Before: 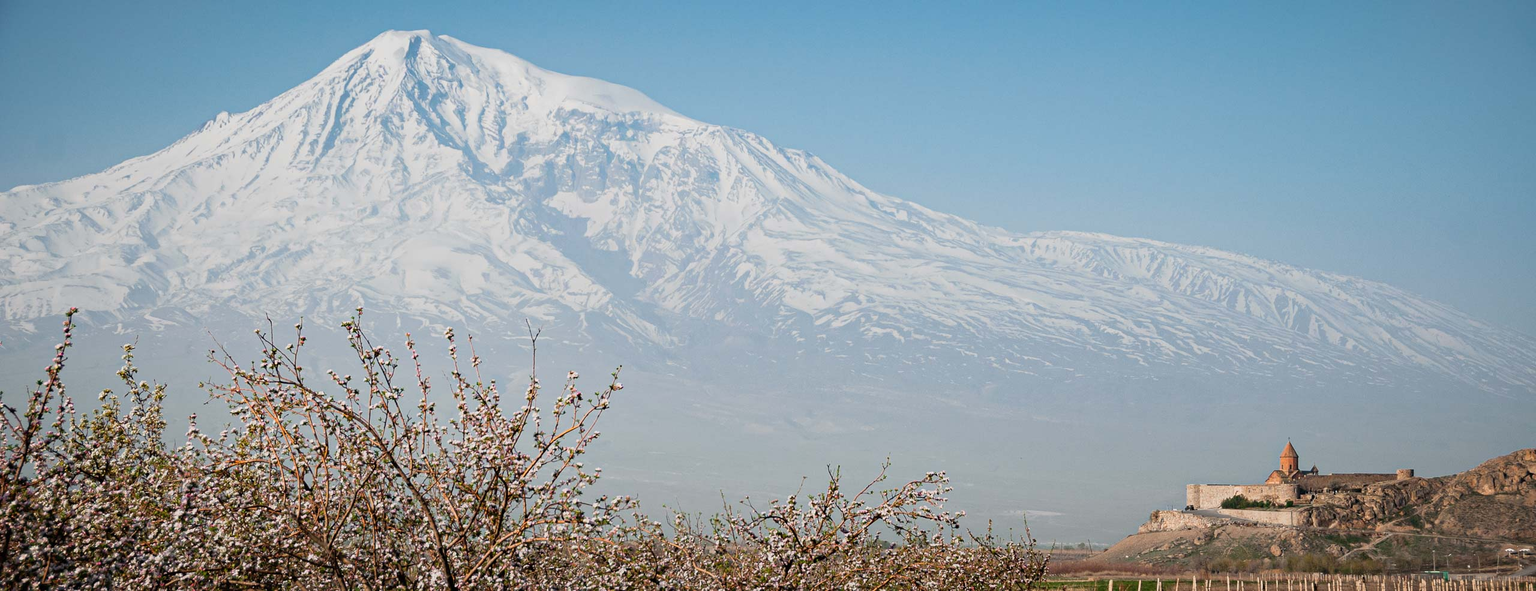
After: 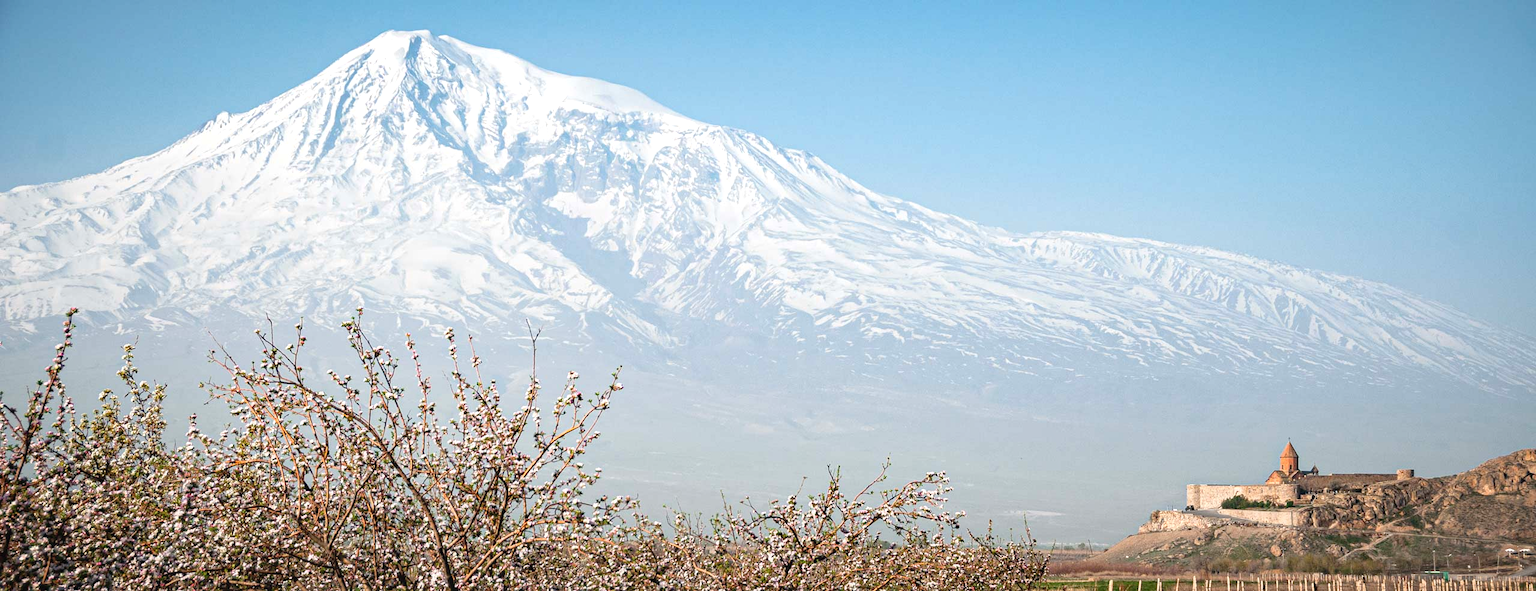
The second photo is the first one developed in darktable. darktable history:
exposure: exposure 0.566 EV, compensate highlight preservation false
local contrast: detail 110%
